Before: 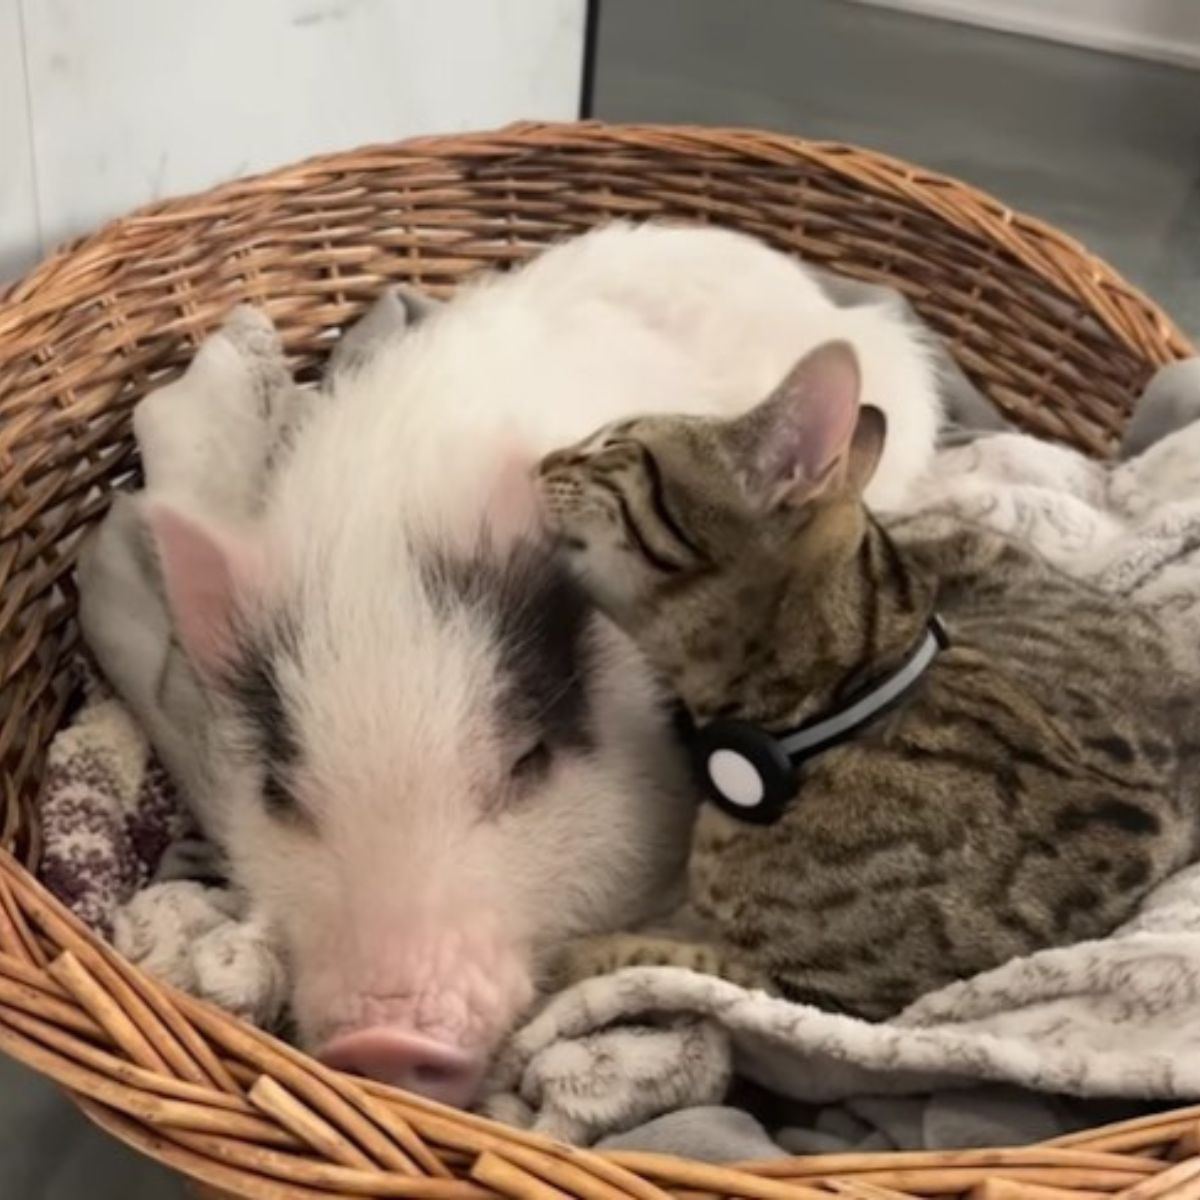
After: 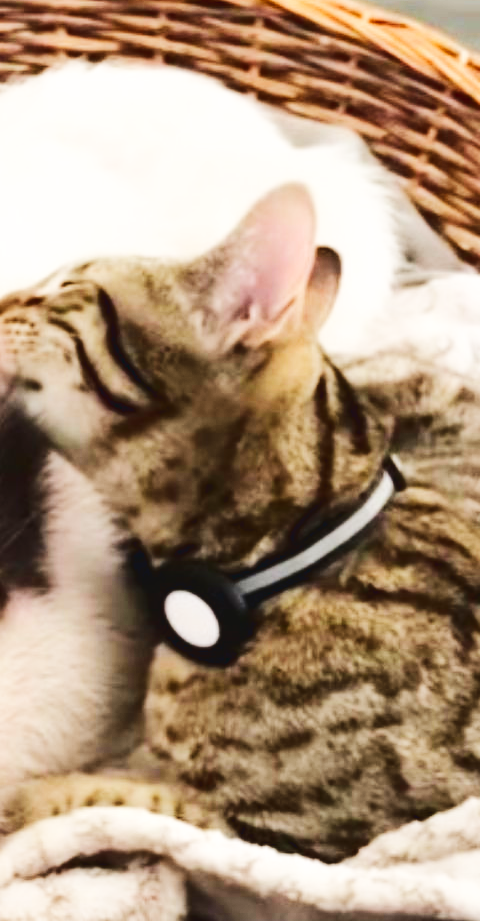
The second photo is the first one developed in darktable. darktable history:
base curve: curves: ch0 [(0, 0.003) (0.001, 0.002) (0.006, 0.004) (0.02, 0.022) (0.048, 0.086) (0.094, 0.234) (0.162, 0.431) (0.258, 0.629) (0.385, 0.8) (0.548, 0.918) (0.751, 0.988) (1, 1)], preserve colors none
crop: left 45.387%, top 13.31%, right 14.209%, bottom 9.91%
tone curve: curves: ch0 [(0, 0) (0.003, 0.049) (0.011, 0.052) (0.025, 0.061) (0.044, 0.08) (0.069, 0.101) (0.1, 0.119) (0.136, 0.139) (0.177, 0.172) (0.224, 0.222) (0.277, 0.292) (0.335, 0.367) (0.399, 0.444) (0.468, 0.538) (0.543, 0.623) (0.623, 0.713) (0.709, 0.784) (0.801, 0.844) (0.898, 0.916) (1, 1)], color space Lab, linked channels, preserve colors none
